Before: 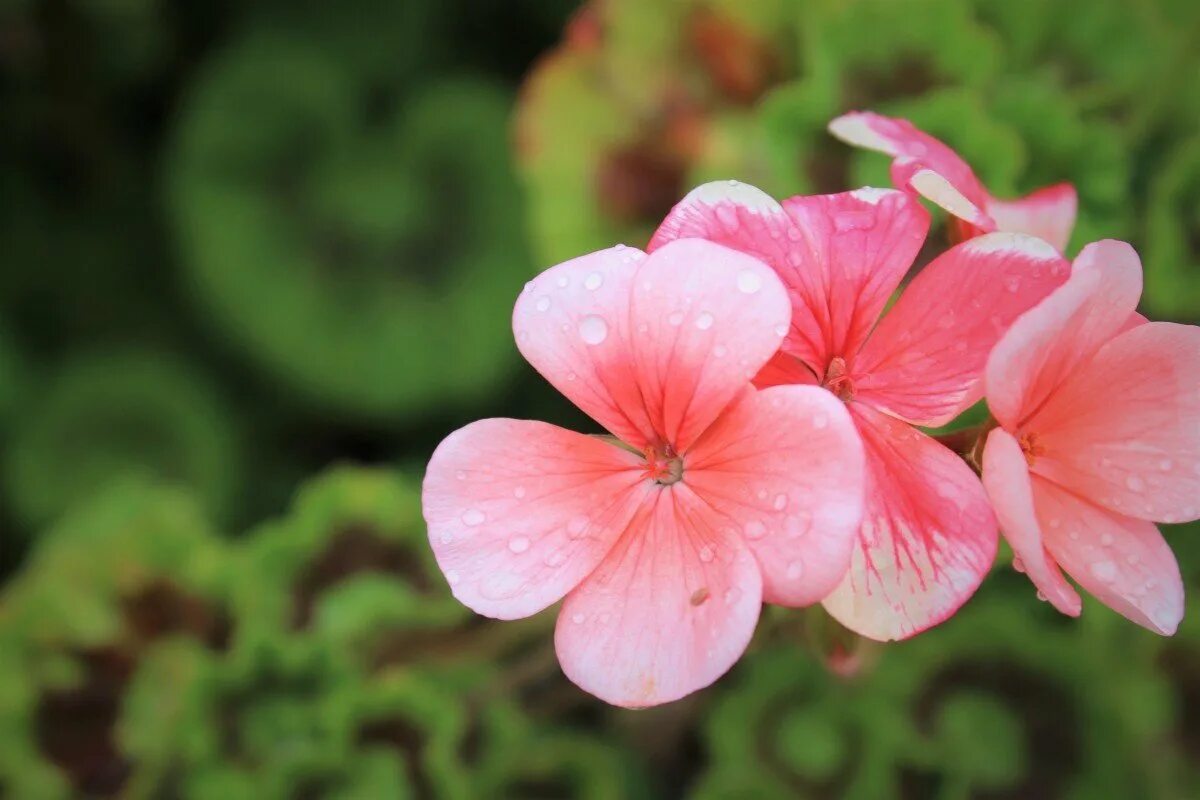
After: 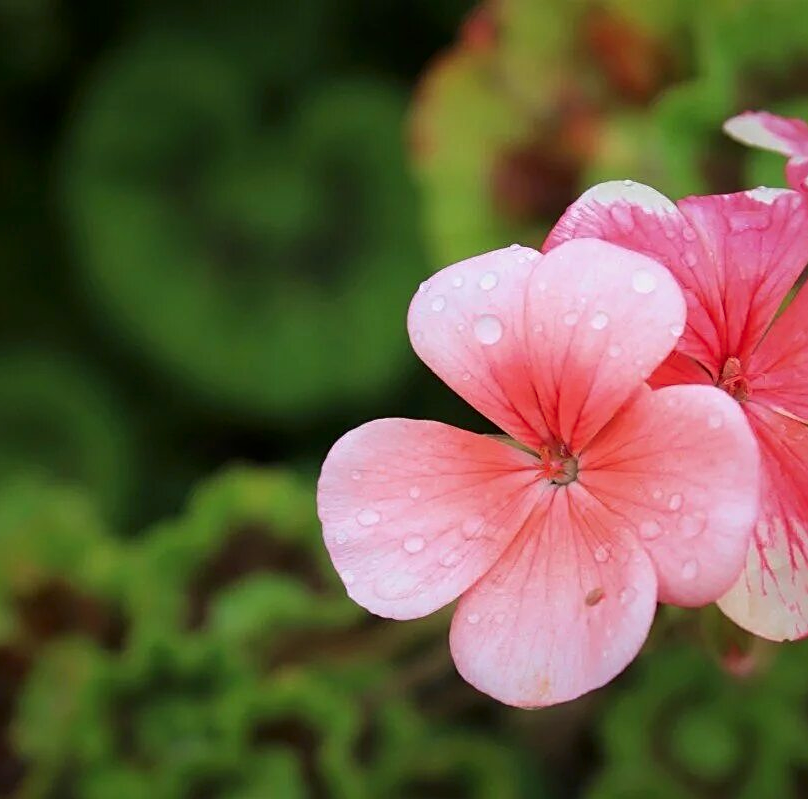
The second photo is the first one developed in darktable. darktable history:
sharpen: on, module defaults
contrast brightness saturation: brightness -0.091
crop and rotate: left 8.785%, right 23.839%
